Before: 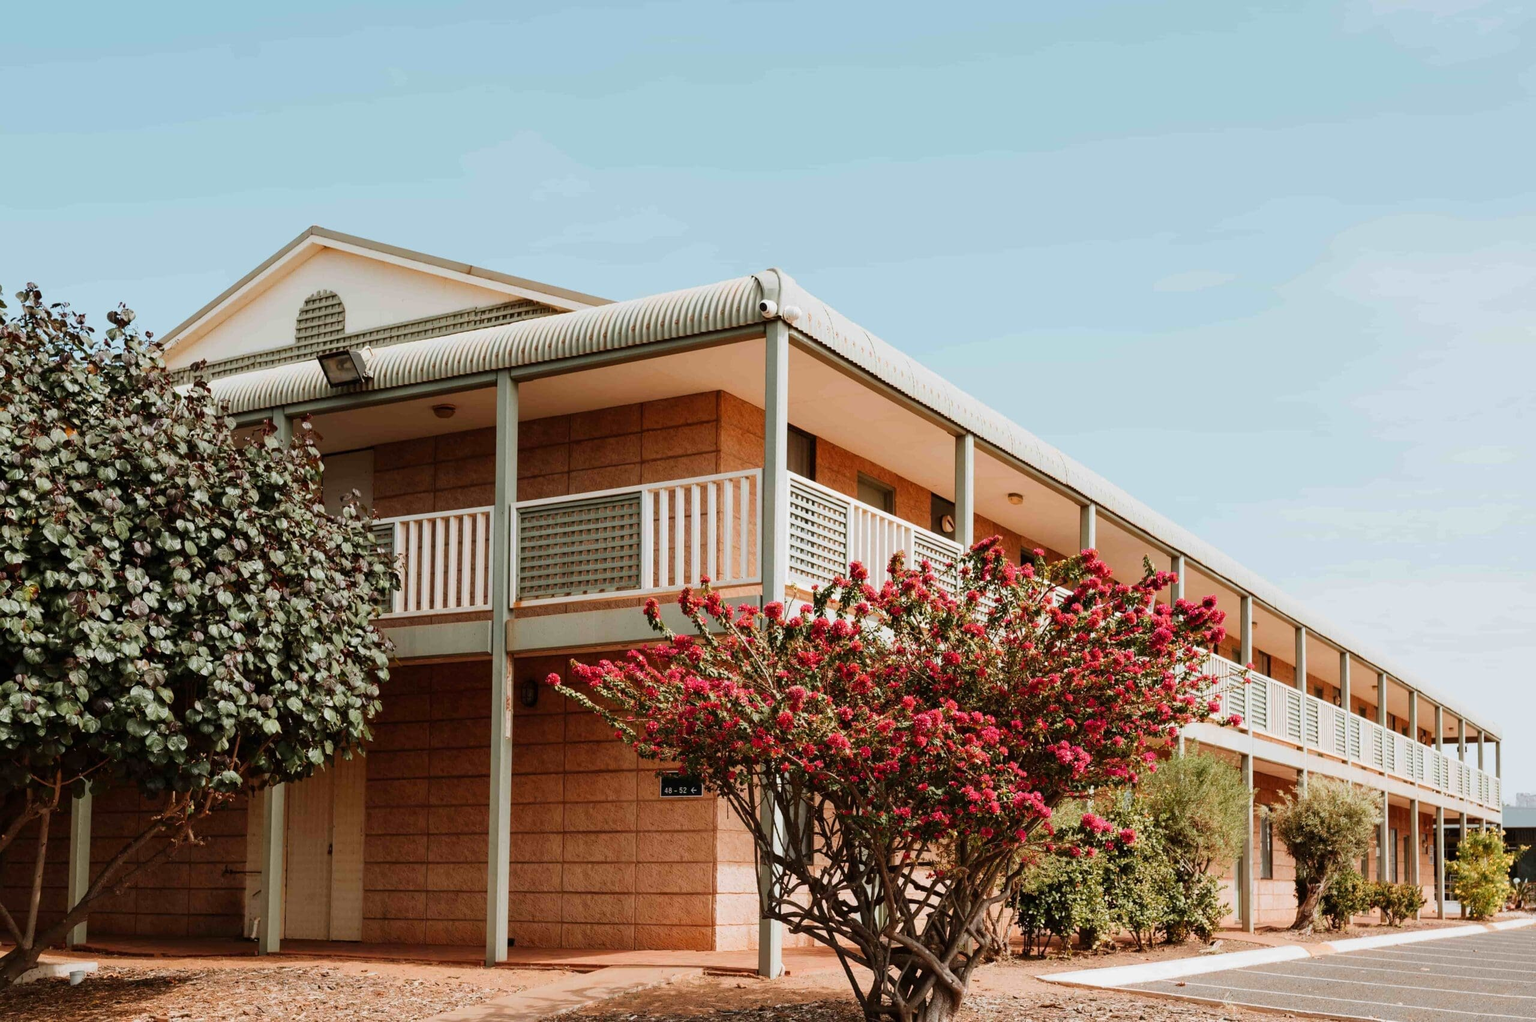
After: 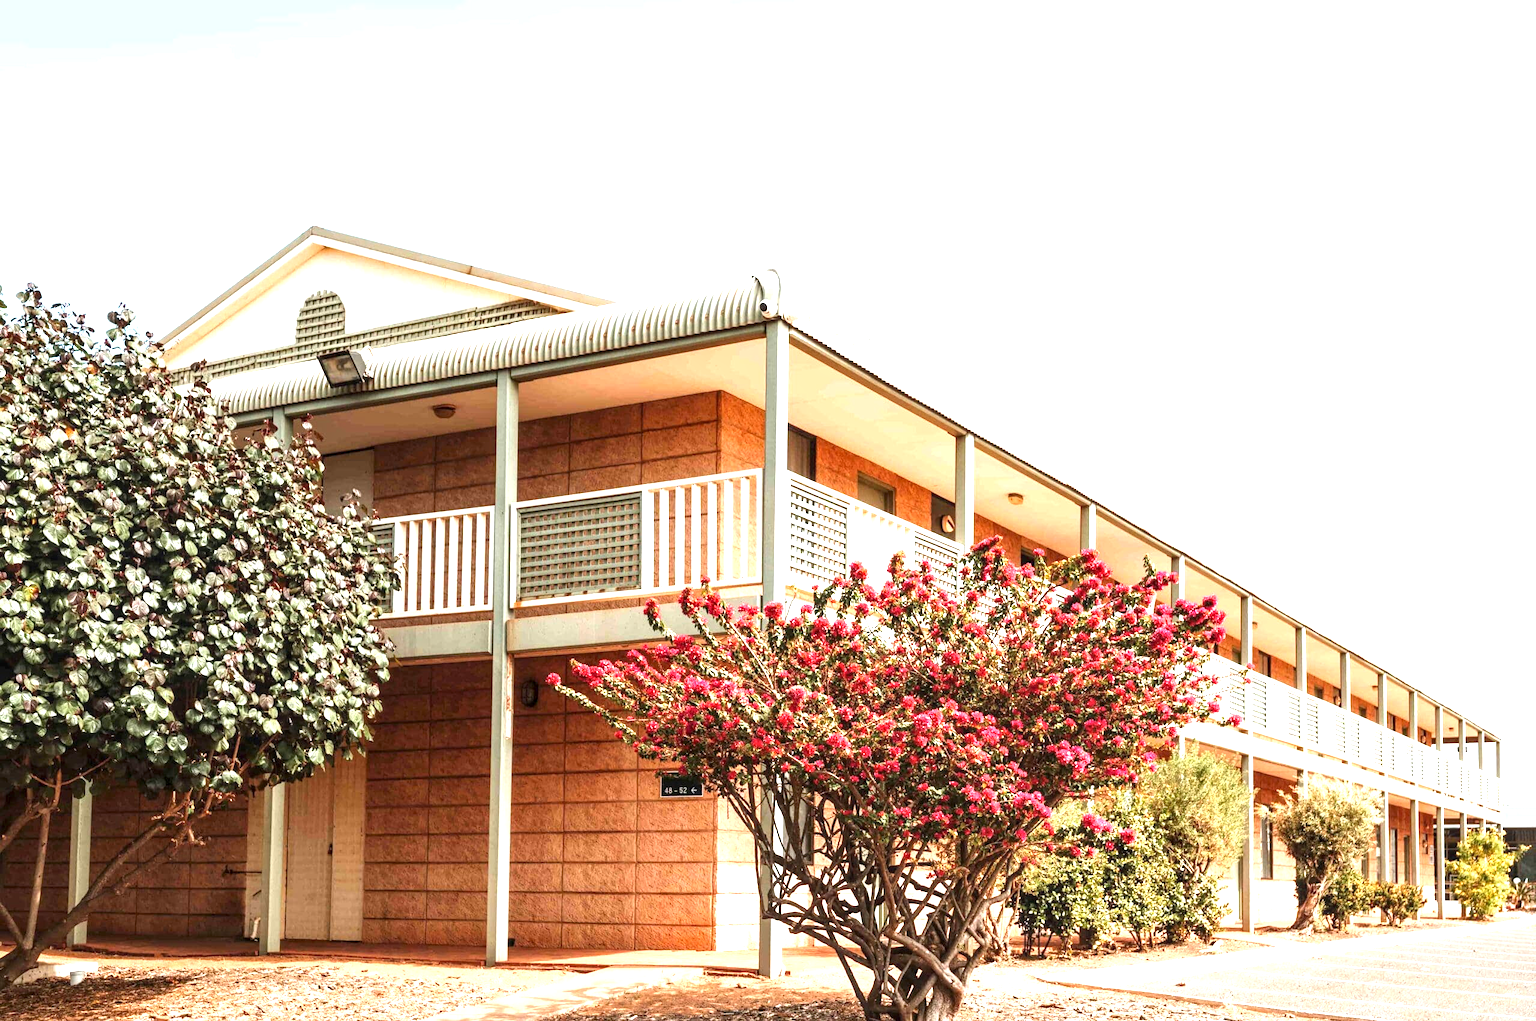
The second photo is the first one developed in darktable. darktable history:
exposure: black level correction 0, exposure 1.45 EV, compensate exposure bias true, compensate highlight preservation false
local contrast: detail 130%
